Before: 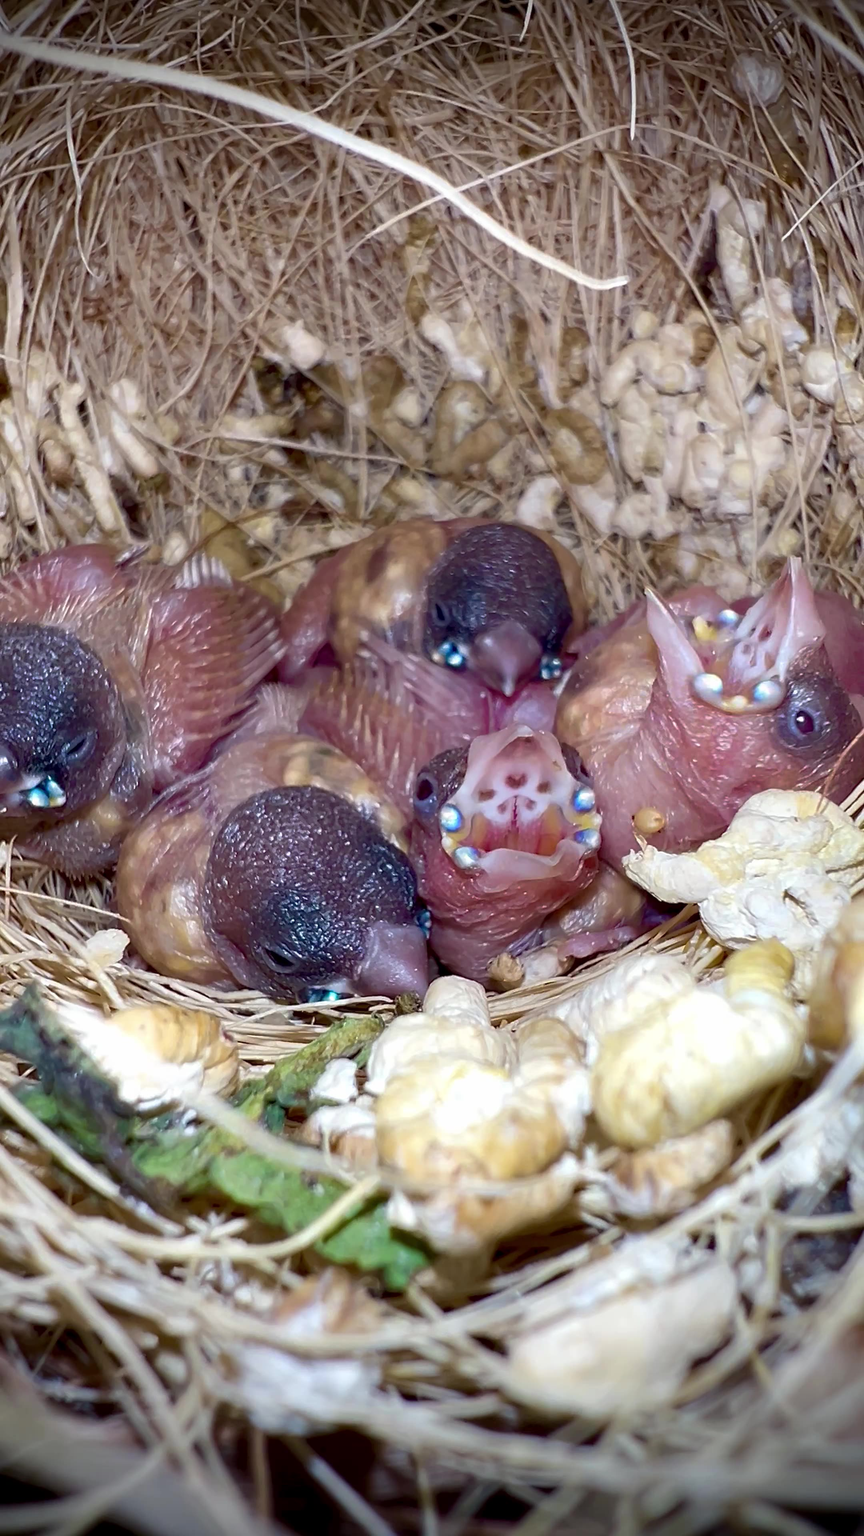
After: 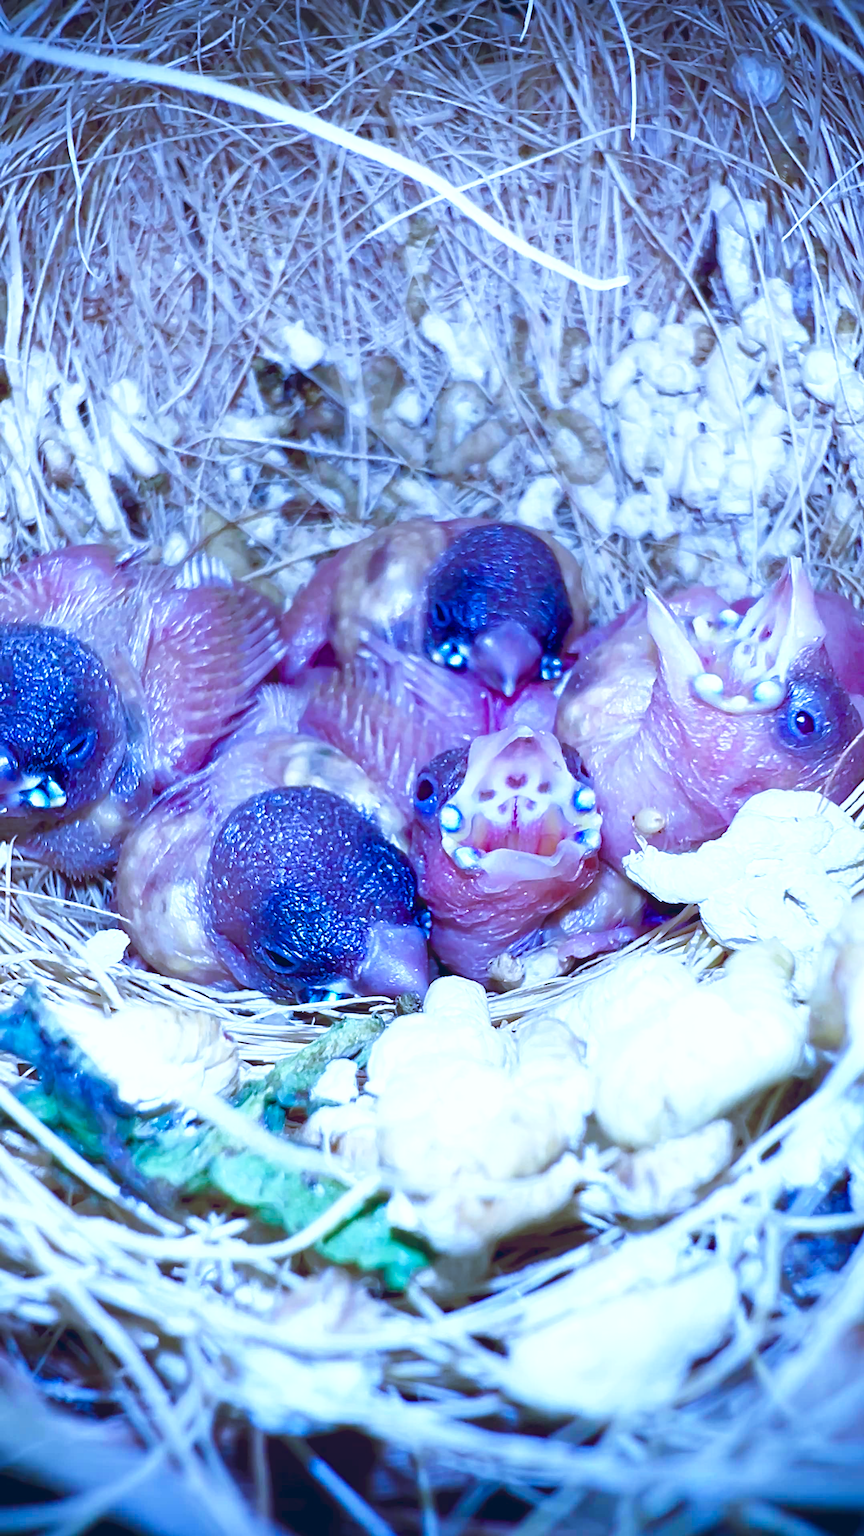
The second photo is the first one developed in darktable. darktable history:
color calibration: output R [1.003, 0.027, -0.041, 0], output G [-0.018, 1.043, -0.038, 0], output B [0.071, -0.086, 1.017, 0], illuminant as shot in camera, x 0.462, y 0.418, temperature 2683.49 K
exposure: black level correction -0.005, exposure 0.612 EV, compensate highlight preservation false
contrast brightness saturation: saturation -0.047
base curve: curves: ch0 [(0, 0) (0.666, 0.806) (1, 1)], preserve colors none
color balance rgb: perceptual saturation grading › global saturation 20%, perceptual saturation grading › highlights -50.25%, perceptual saturation grading › shadows 30.846%
